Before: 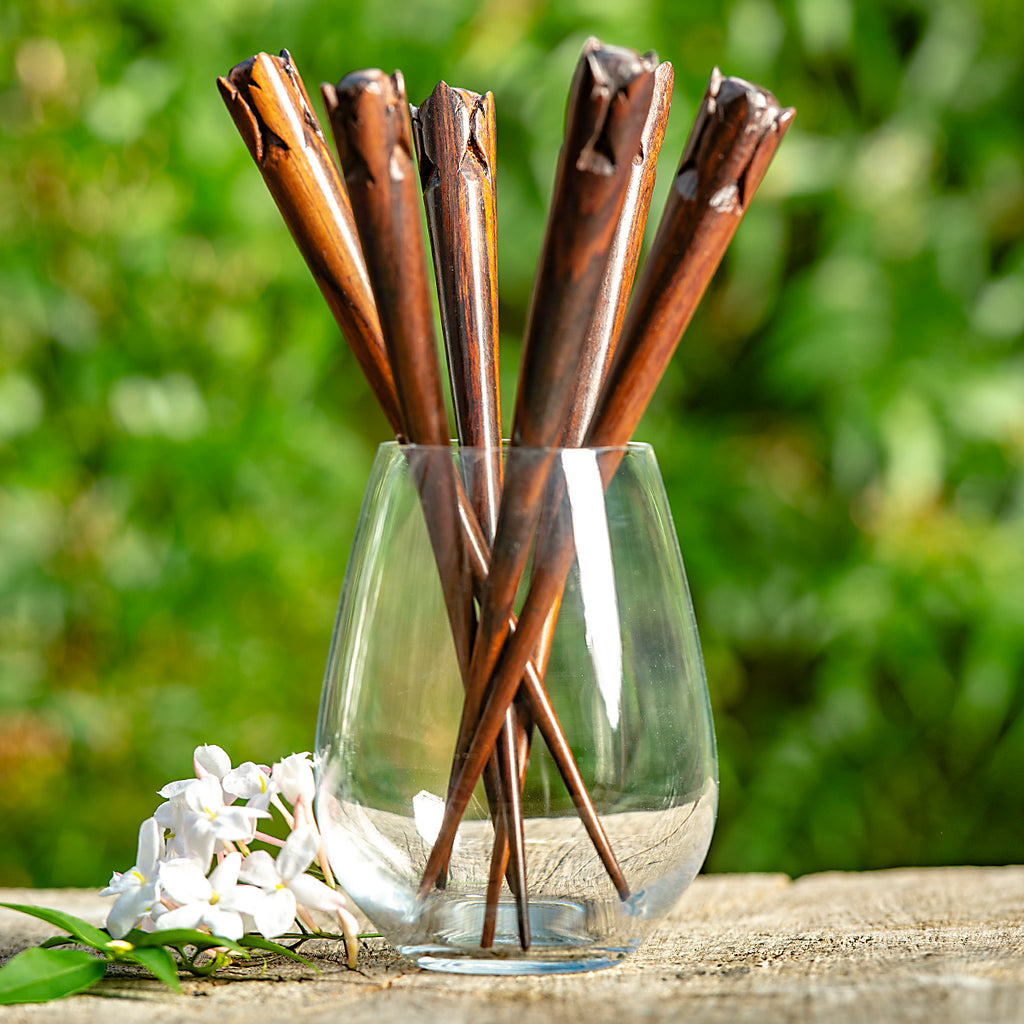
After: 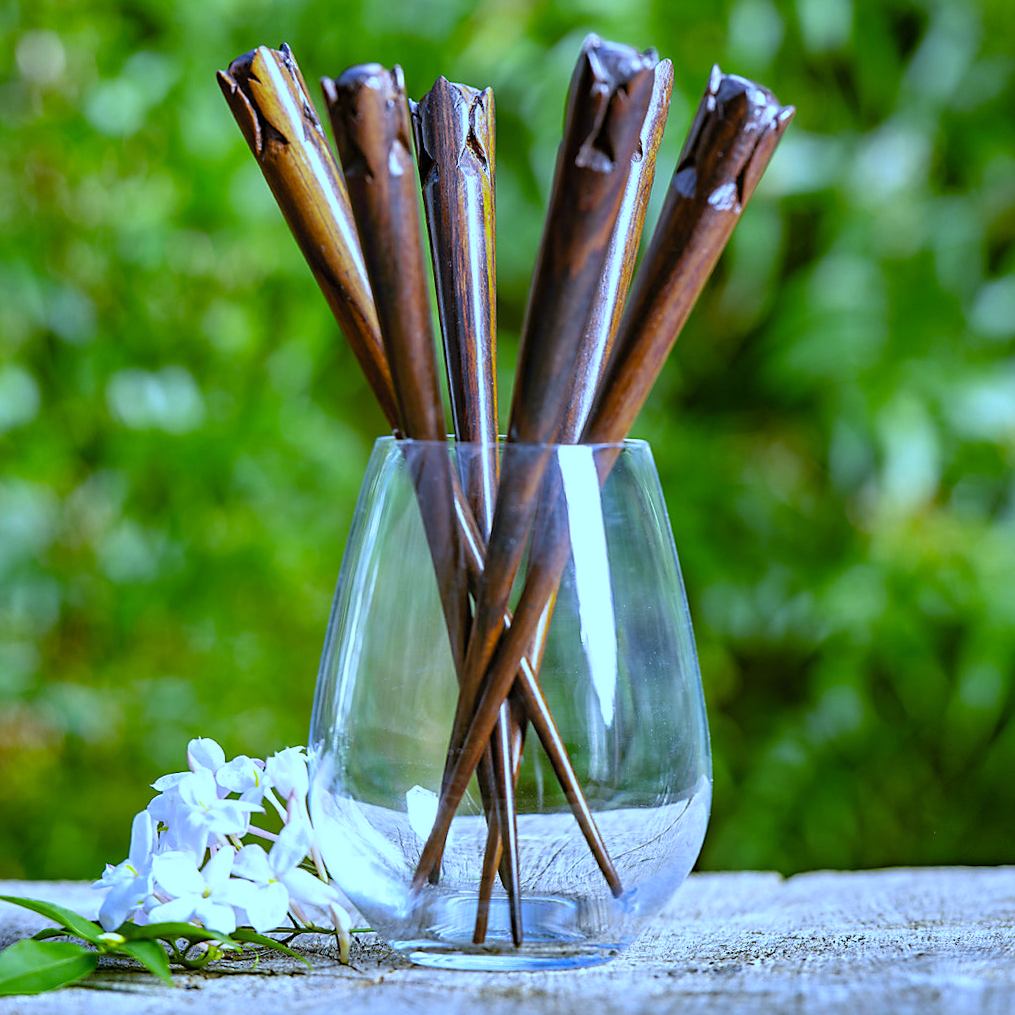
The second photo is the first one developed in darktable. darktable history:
crop and rotate: angle -0.5°
white balance: red 0.766, blue 1.537
